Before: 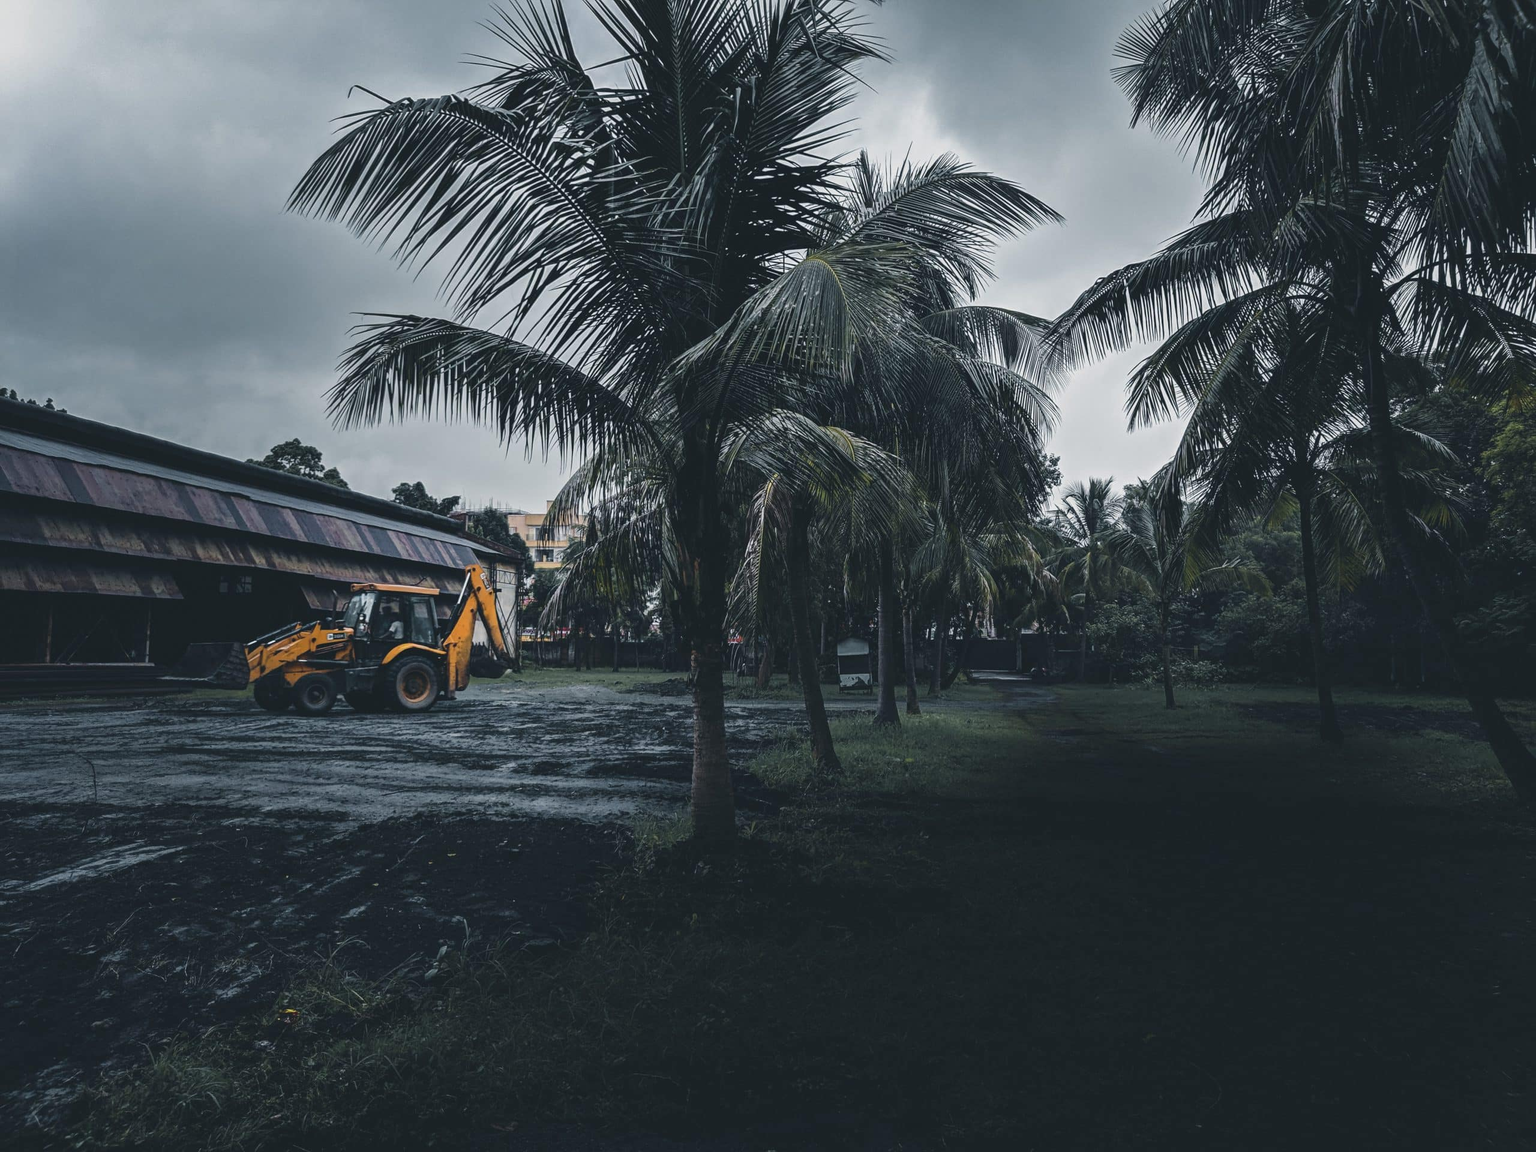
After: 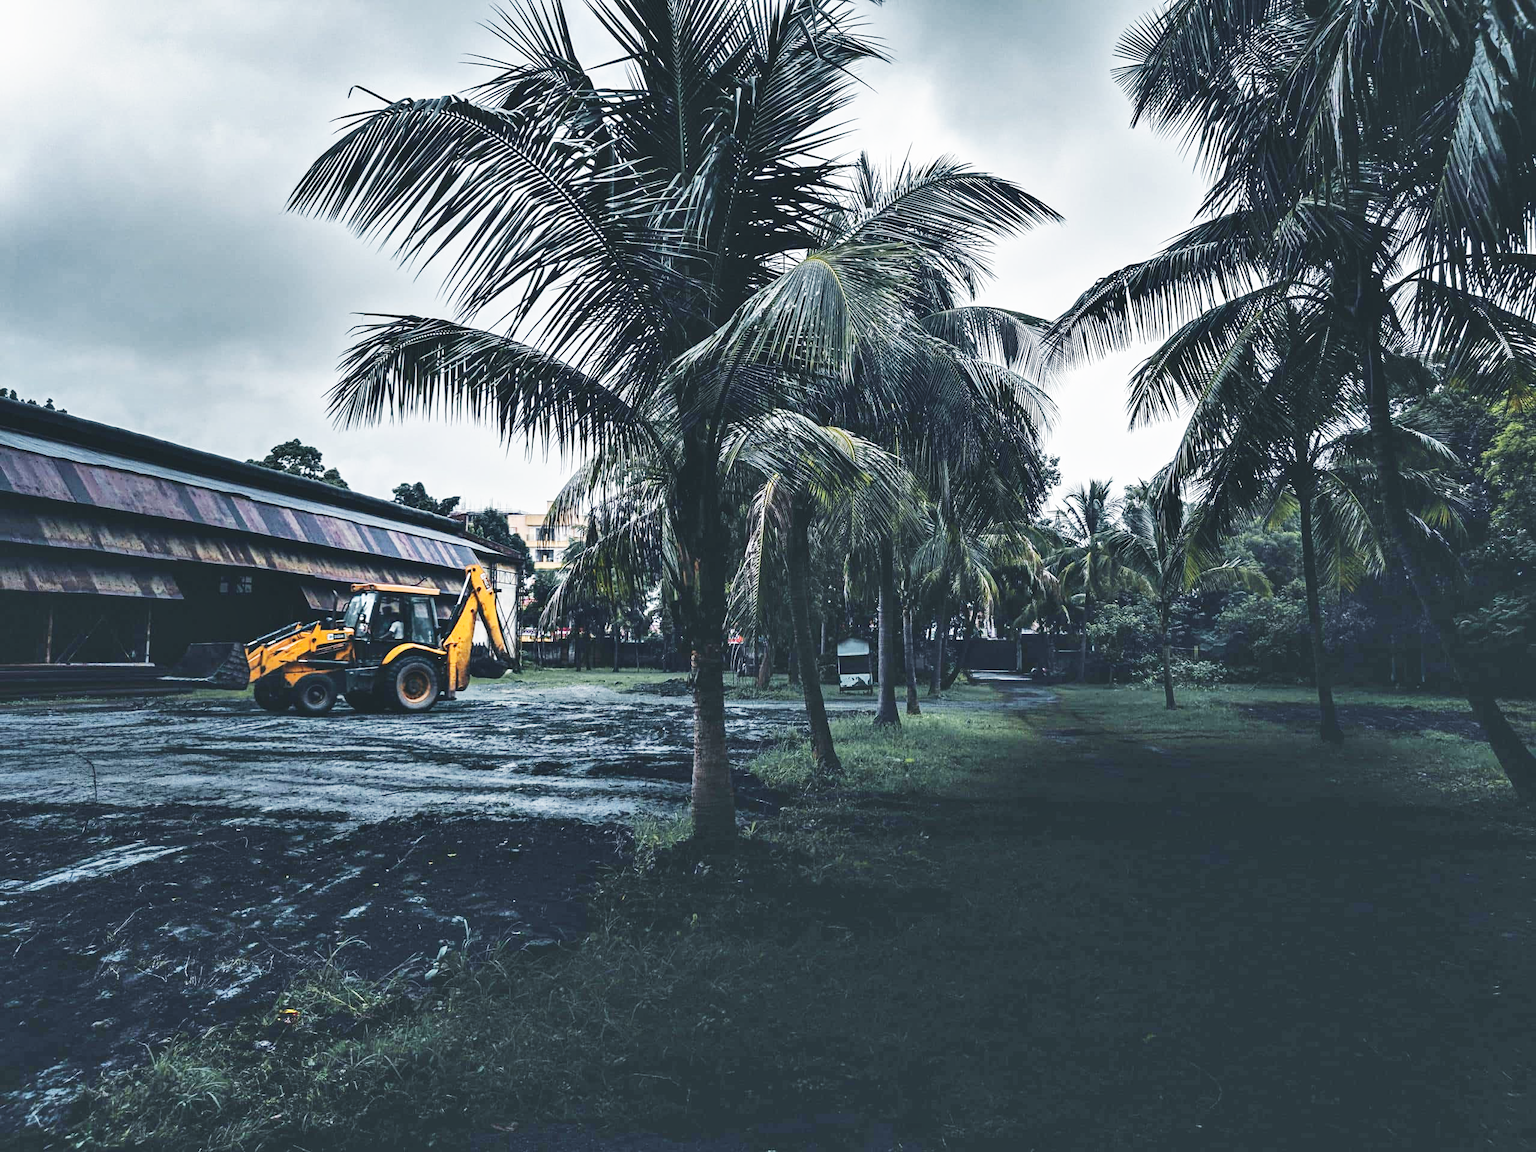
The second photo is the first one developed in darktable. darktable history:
shadows and highlights: shadows 52.58, soften with gaussian
exposure: black level correction -0.004, exposure 0.048 EV, compensate highlight preservation false
base curve: curves: ch0 [(0, 0) (0.007, 0.004) (0.027, 0.03) (0.046, 0.07) (0.207, 0.54) (0.442, 0.872) (0.673, 0.972) (1, 1)], preserve colors none
